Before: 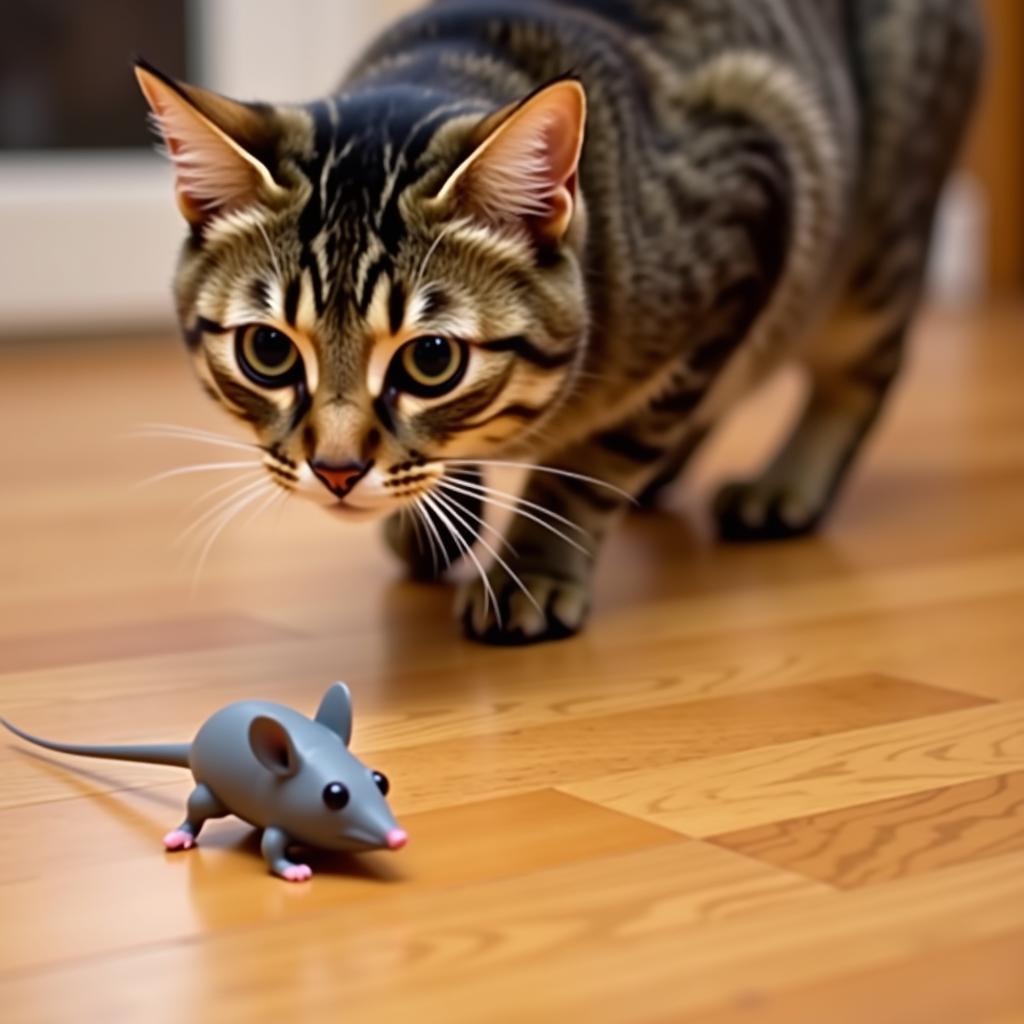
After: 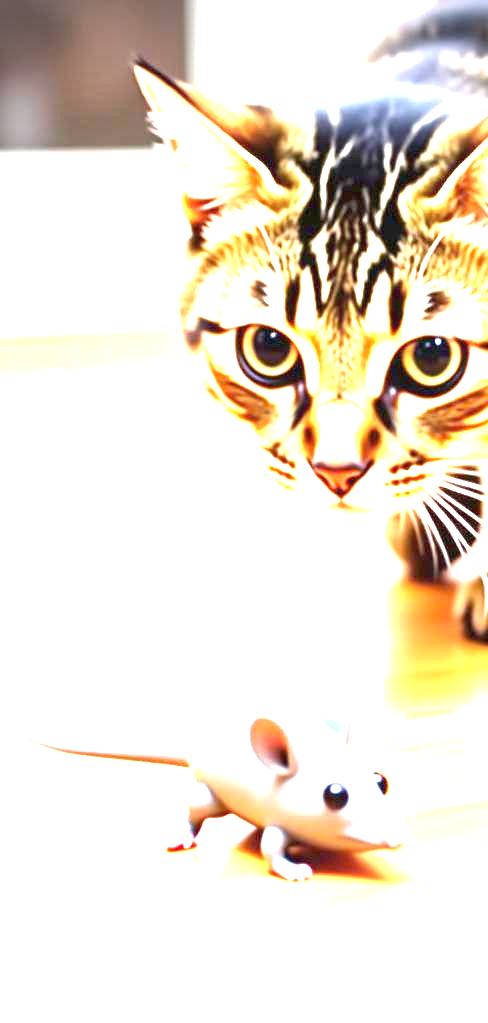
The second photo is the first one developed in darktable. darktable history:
crop and rotate: left 0.058%, top 0%, right 52.203%
vignetting: fall-off start 99.37%, brightness -0.463, saturation -0.31, width/height ratio 1.32
exposure: black level correction 0, exposure 3.931 EV, compensate highlight preservation false
